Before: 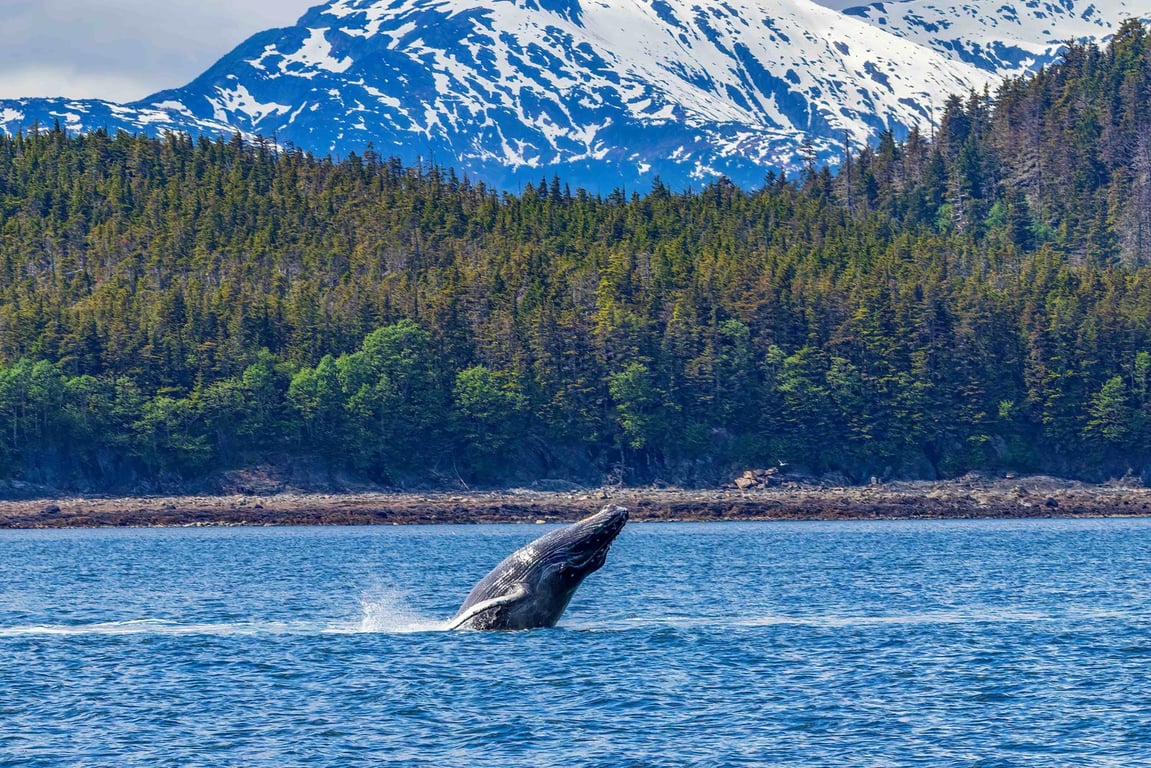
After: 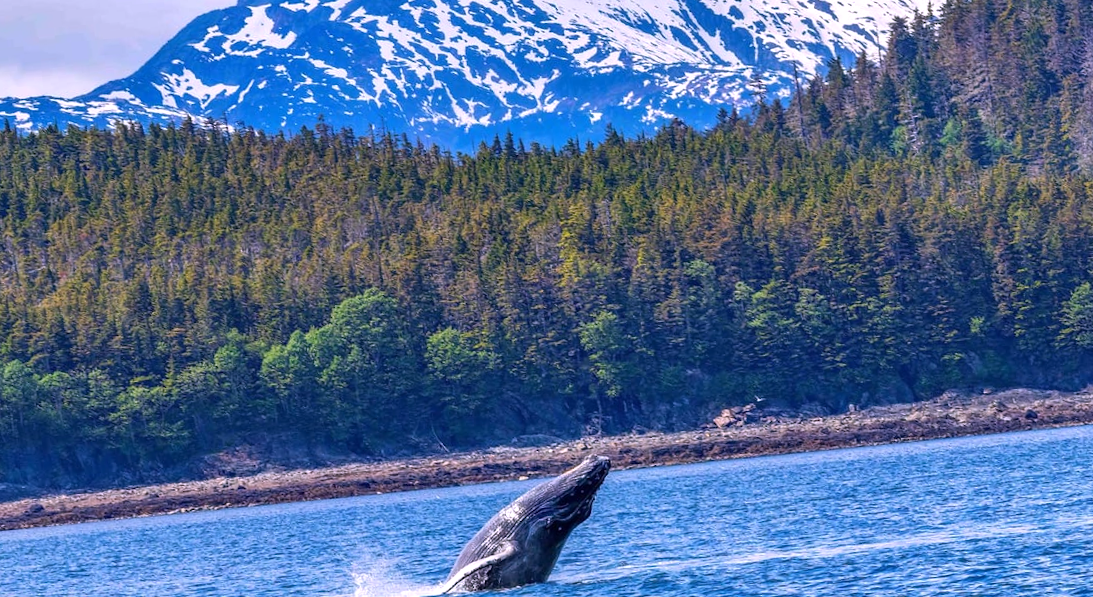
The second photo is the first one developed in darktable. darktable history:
crop and rotate: top 0%, bottom 11.49%
white balance: red 1.066, blue 1.119
exposure: exposure 0.191 EV, compensate highlight preservation false
shadows and highlights: shadows 30.86, highlights 0, soften with gaussian
rotate and perspective: rotation -5°, crop left 0.05, crop right 0.952, crop top 0.11, crop bottom 0.89
